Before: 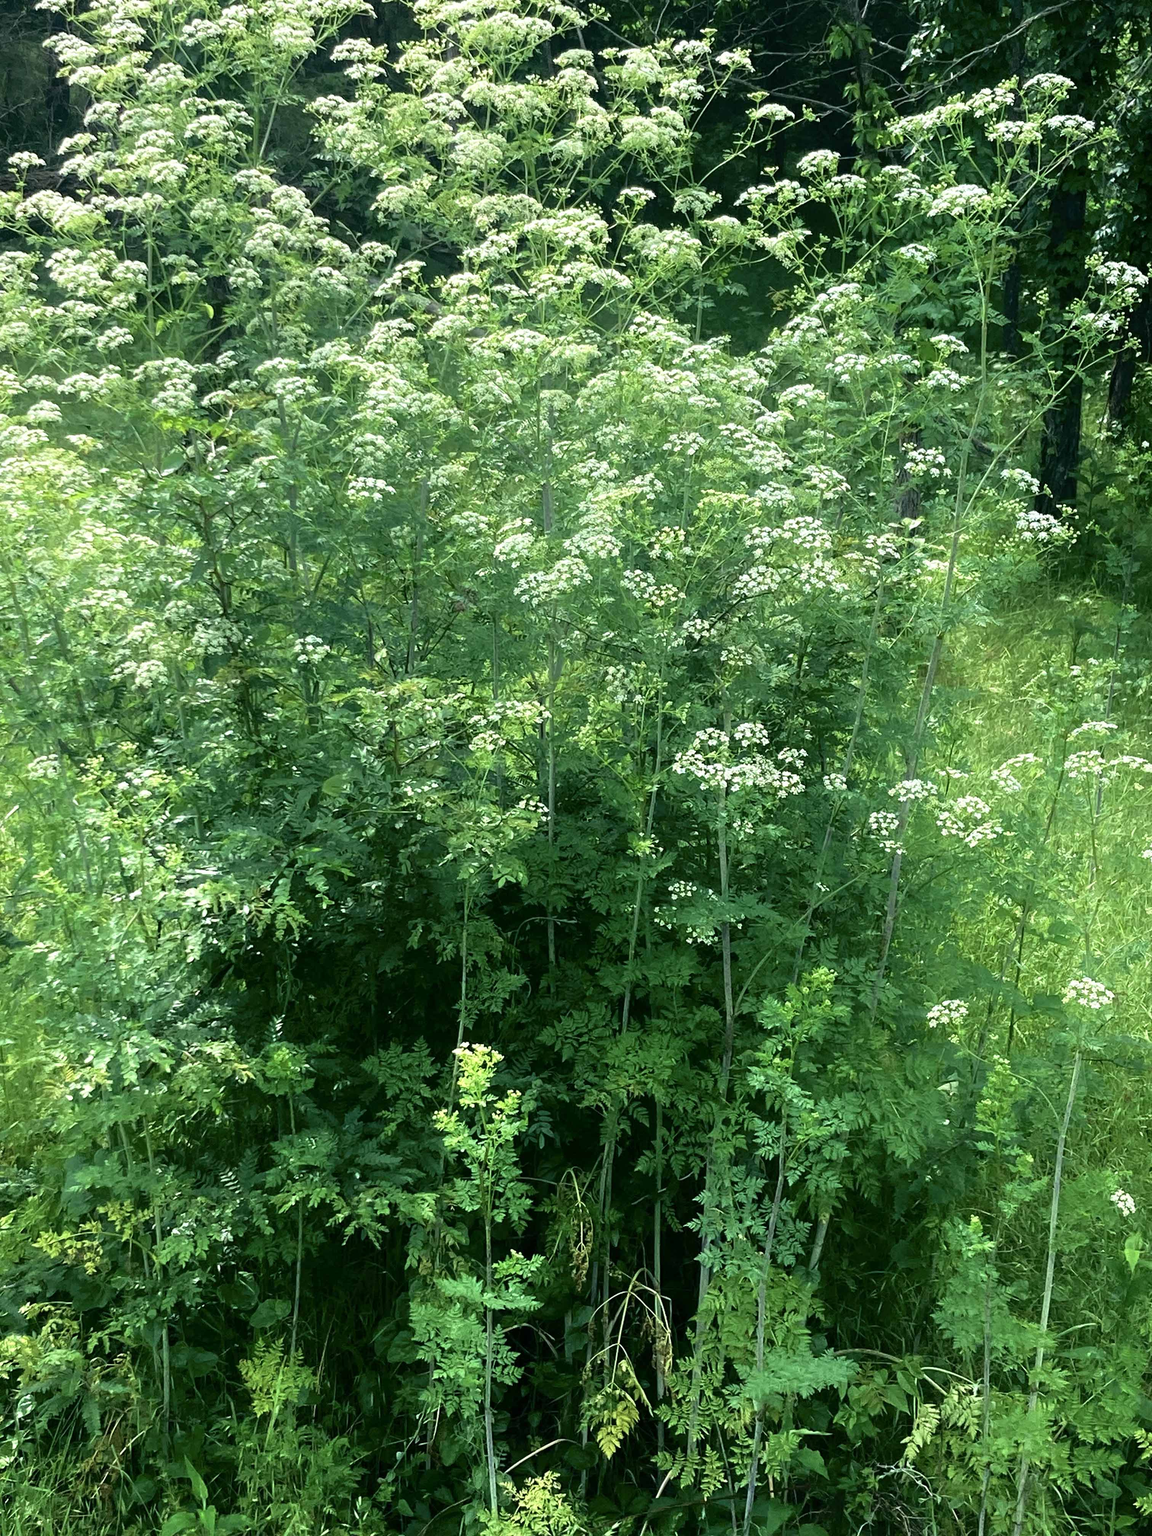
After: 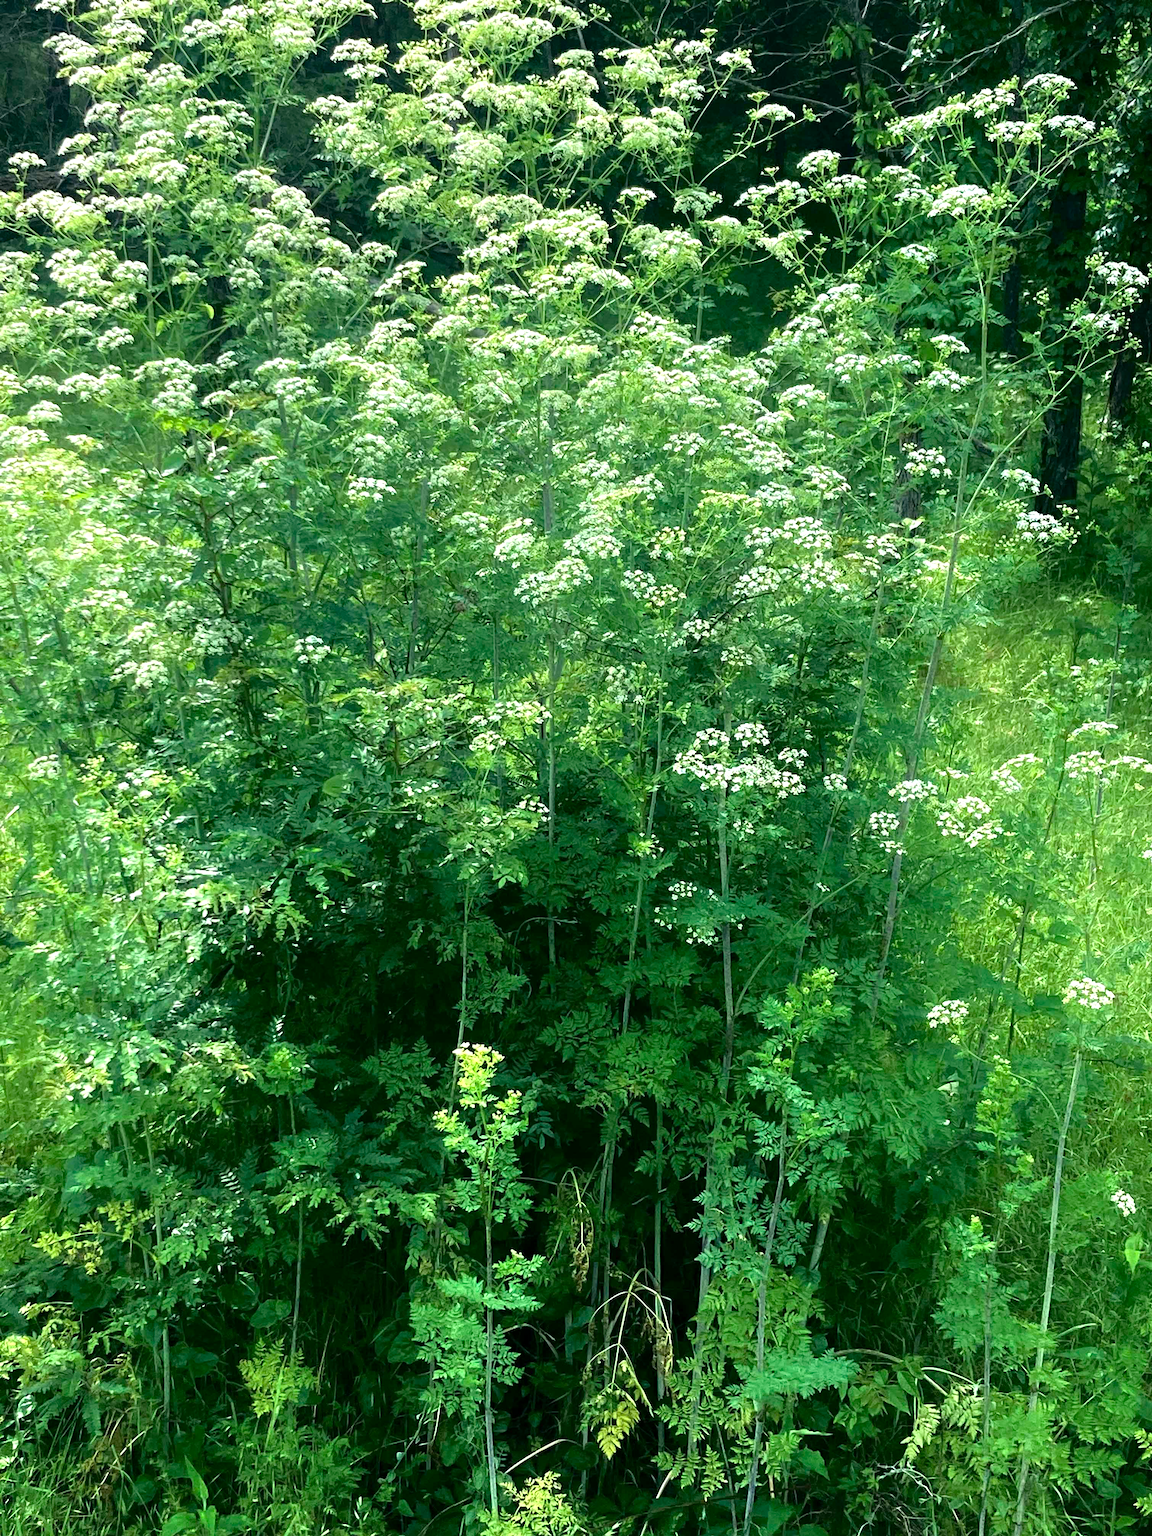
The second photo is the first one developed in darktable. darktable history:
haze removal: compatibility mode true, adaptive false
exposure: exposure 0.203 EV, compensate highlight preservation false
contrast equalizer: y [[0.518, 0.517, 0.501, 0.5, 0.5, 0.5], [0.5 ×6], [0.5 ×6], [0 ×6], [0 ×6]]
color zones: curves: ch0 [(0, 0.5) (0.143, 0.5) (0.286, 0.5) (0.429, 0.495) (0.571, 0.437) (0.714, 0.44) (0.857, 0.496) (1, 0.5)]
